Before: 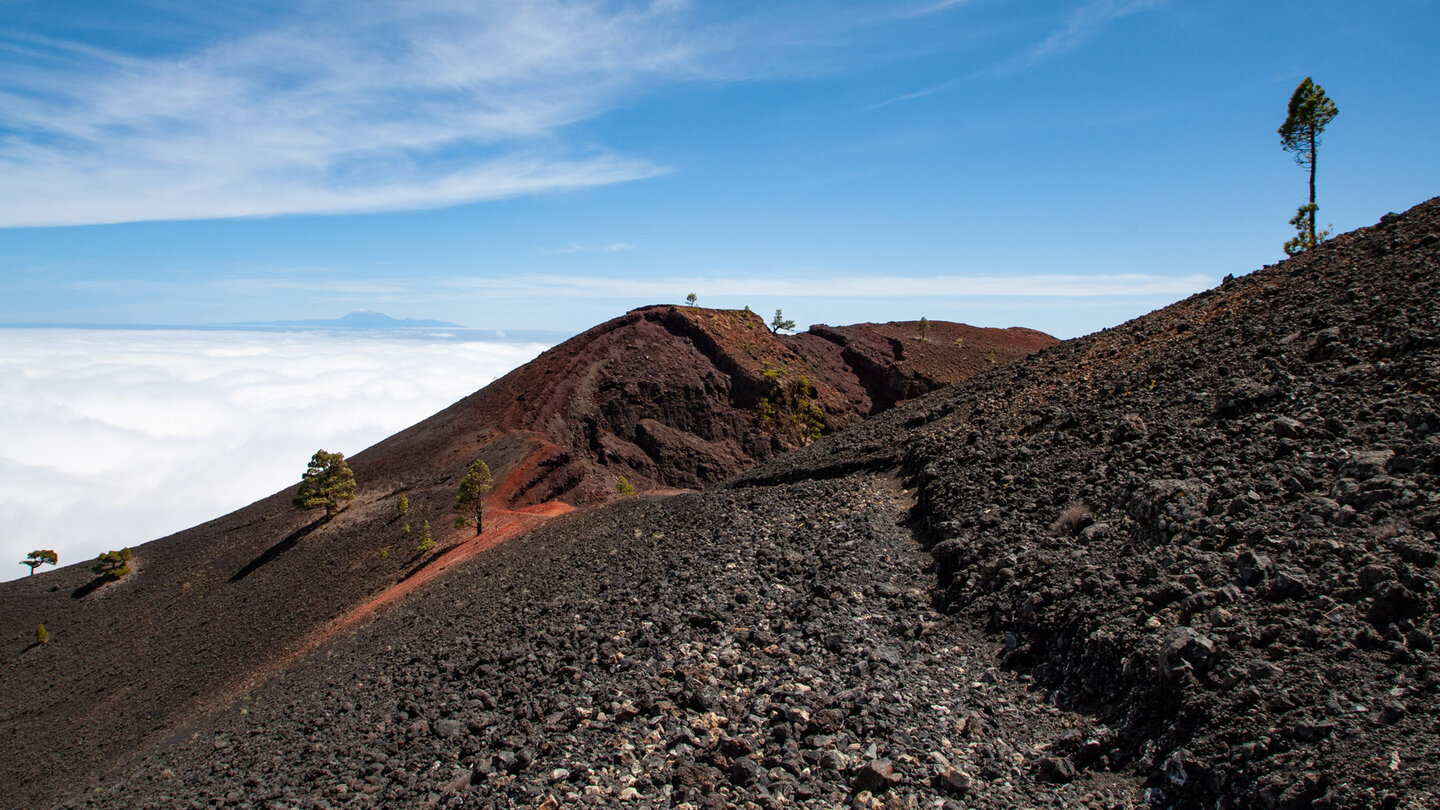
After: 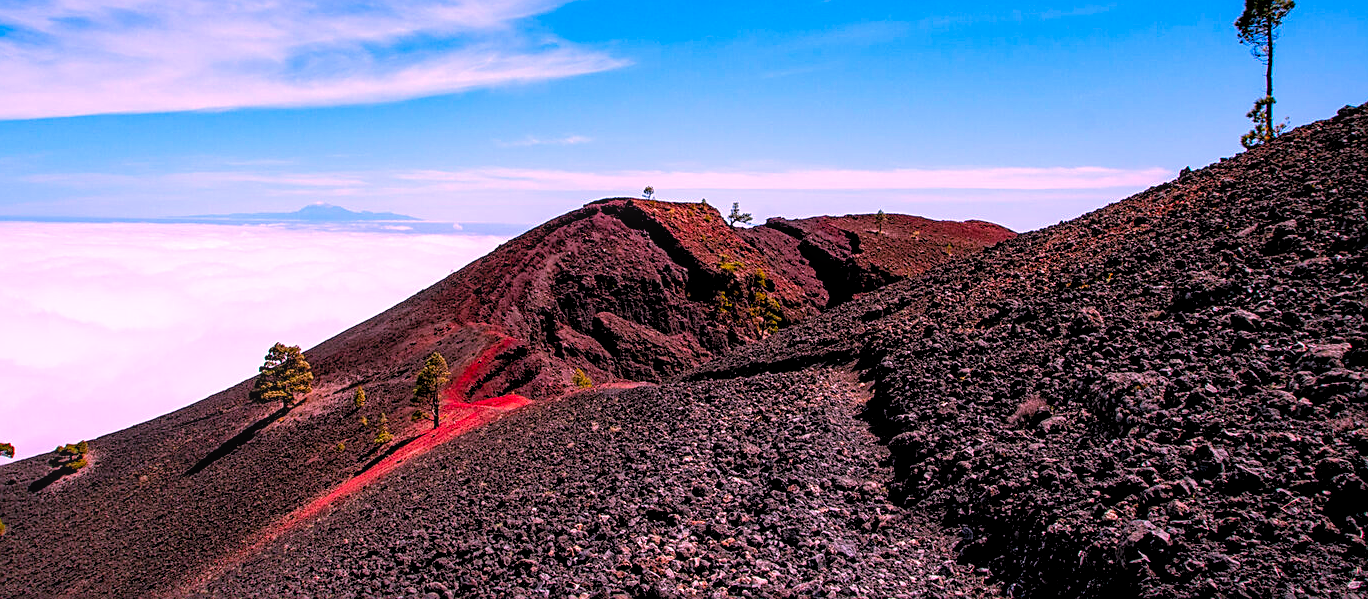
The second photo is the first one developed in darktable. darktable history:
color correction: highlights a* 19.5, highlights b* -11.53, saturation 1.69
sharpen: on, module defaults
rgb levels: levels [[0.01, 0.419, 0.839], [0, 0.5, 1], [0, 0.5, 1]]
crop and rotate: left 2.991%, top 13.302%, right 1.981%, bottom 12.636%
local contrast: on, module defaults
